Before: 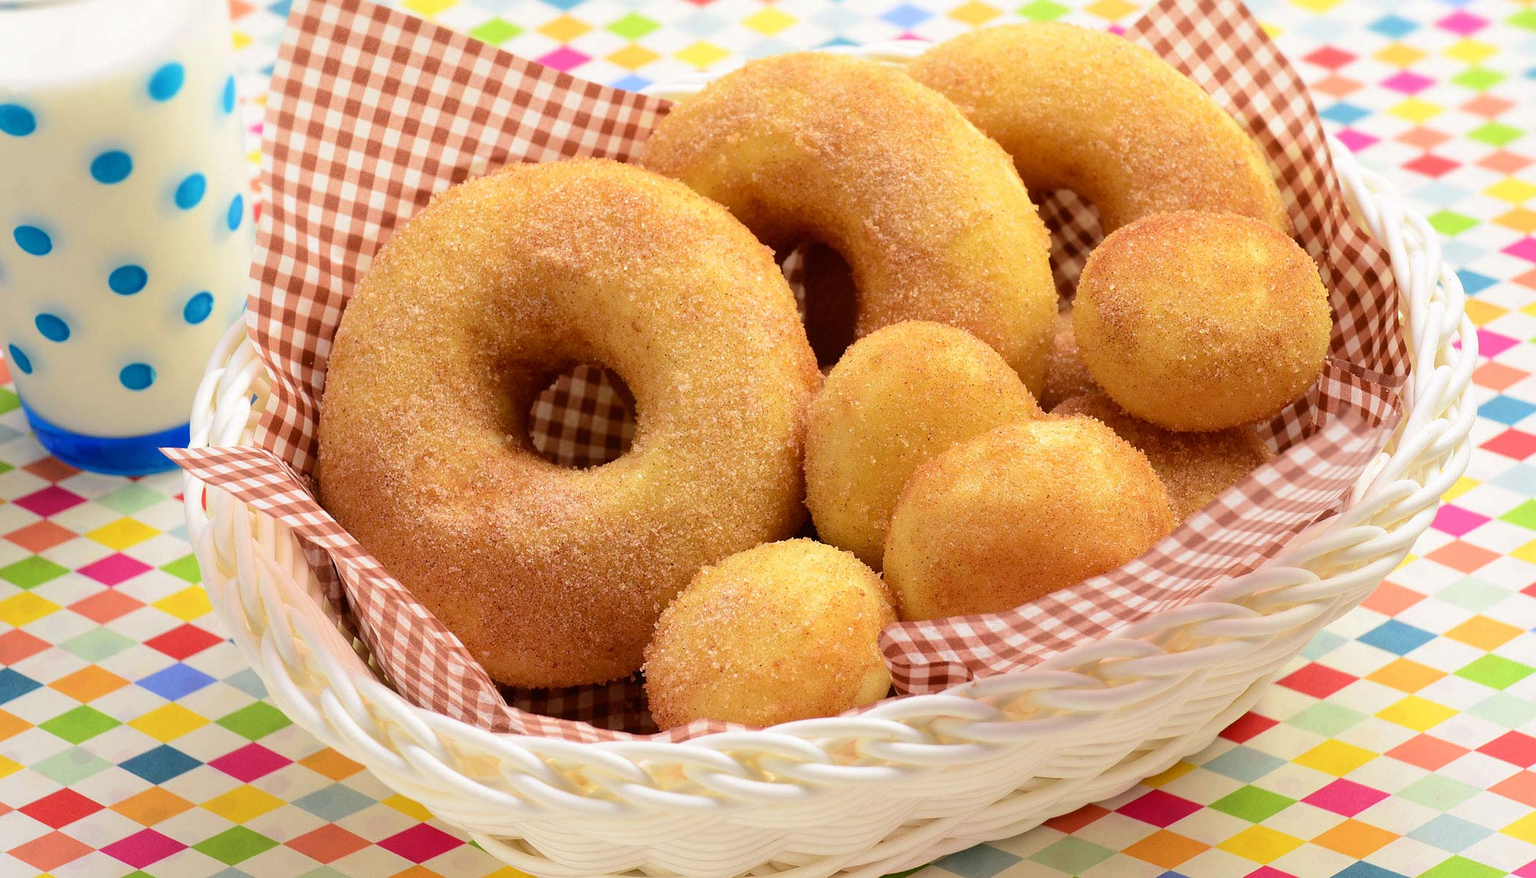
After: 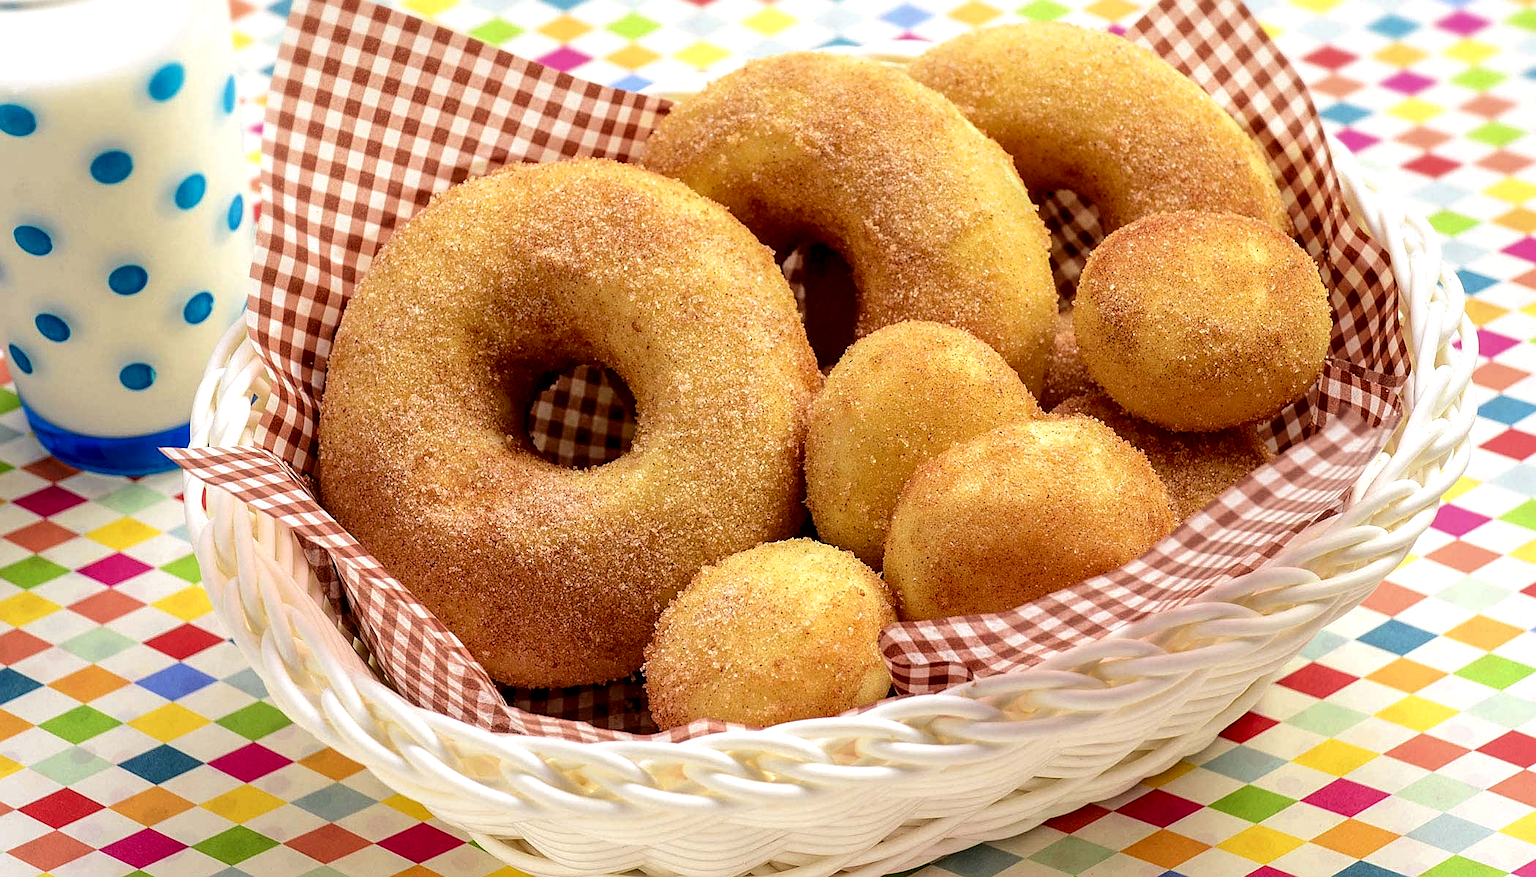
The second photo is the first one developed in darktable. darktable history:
sharpen: on, module defaults
local contrast: detail 160%
